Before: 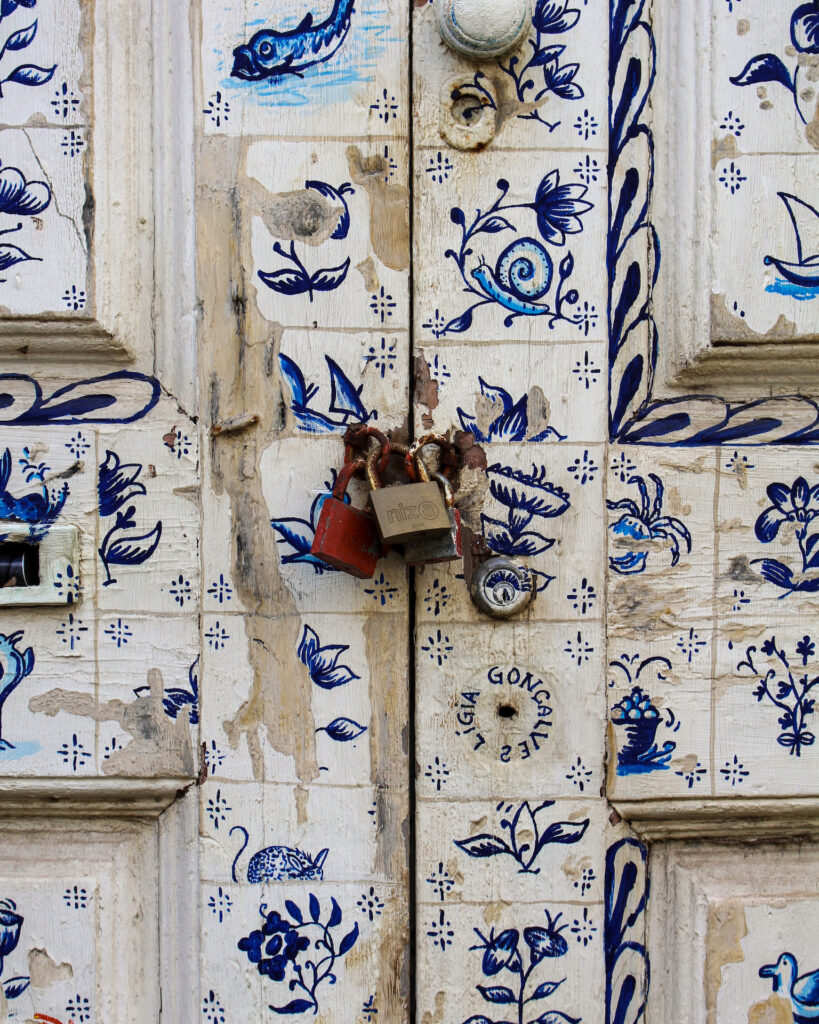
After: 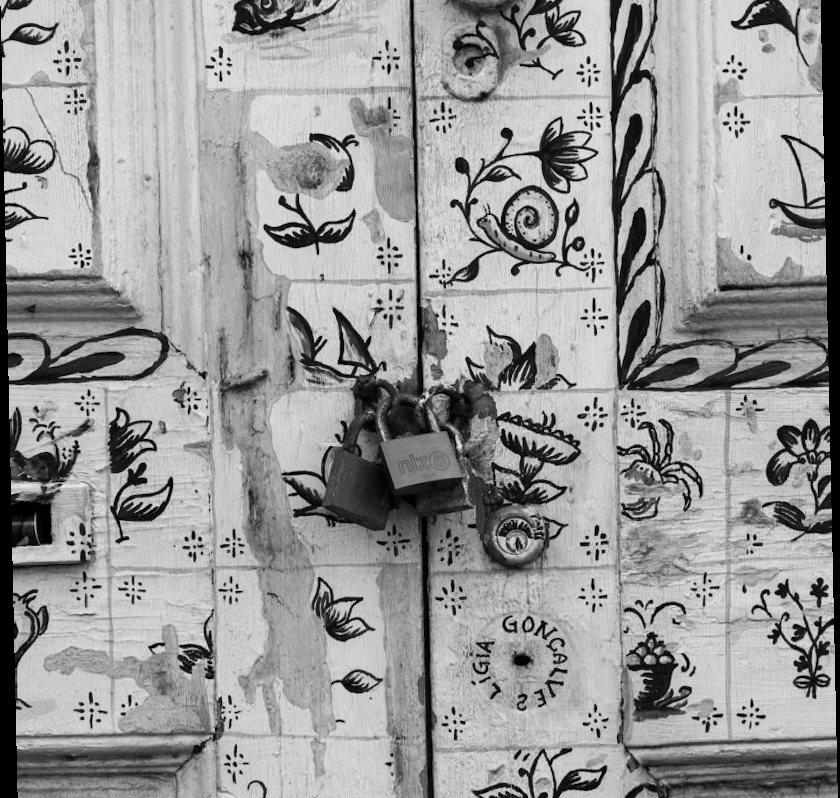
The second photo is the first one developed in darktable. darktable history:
monochrome: on, module defaults
crop: top 5.667%, bottom 17.637%
rotate and perspective: rotation -1.24°, automatic cropping off
